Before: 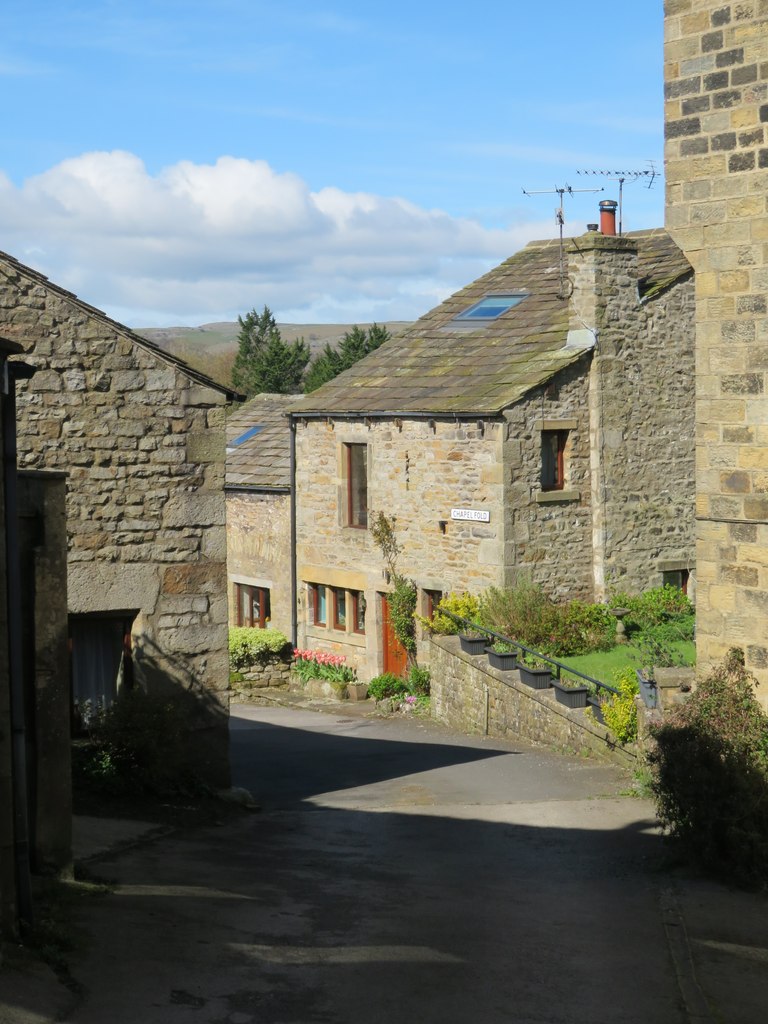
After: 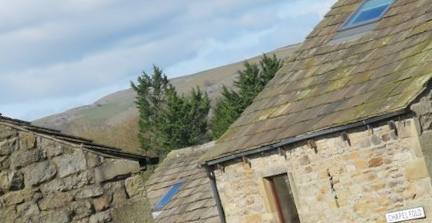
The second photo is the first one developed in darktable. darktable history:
crop: left 10.121%, top 10.631%, right 36.218%, bottom 51.526%
rotate and perspective: rotation -14.8°, crop left 0.1, crop right 0.903, crop top 0.25, crop bottom 0.748
